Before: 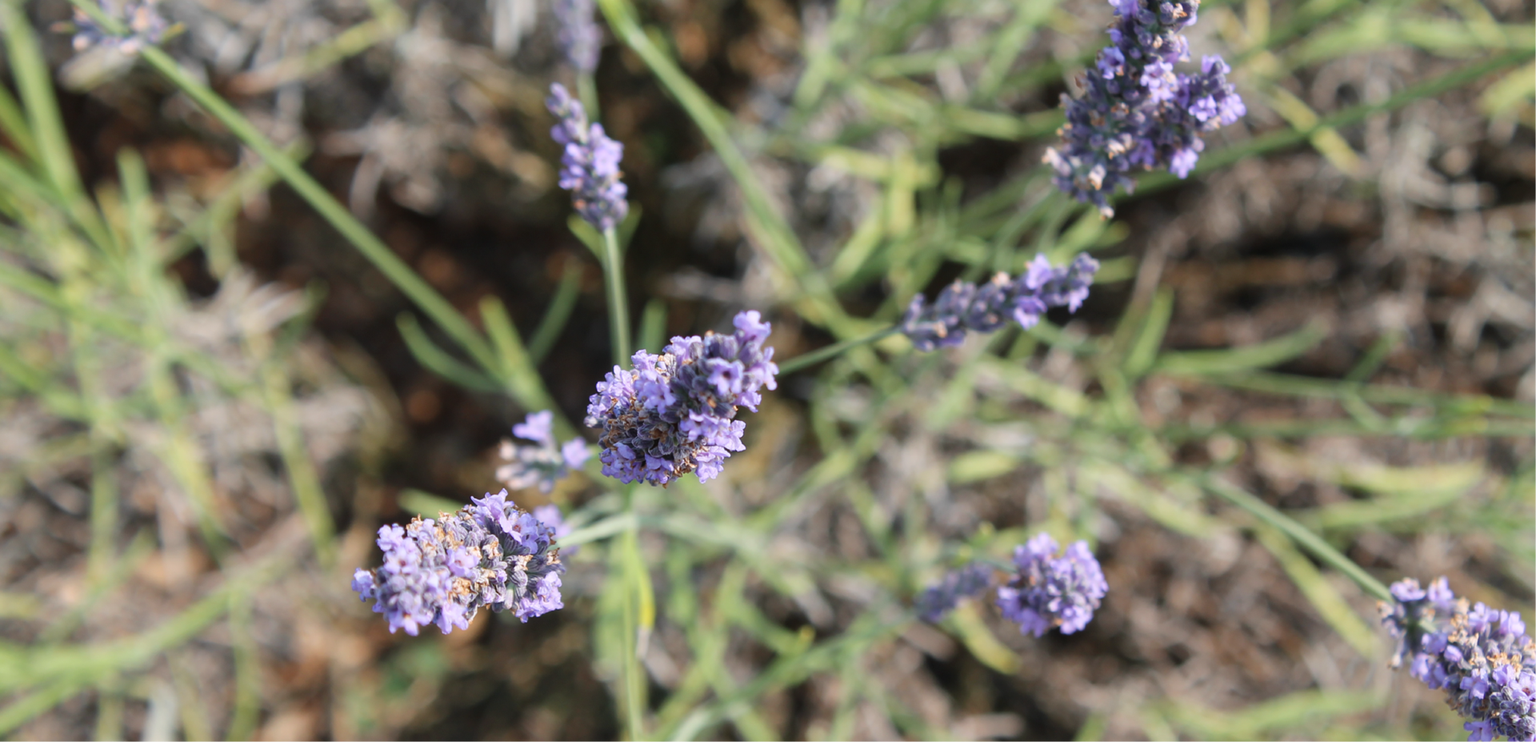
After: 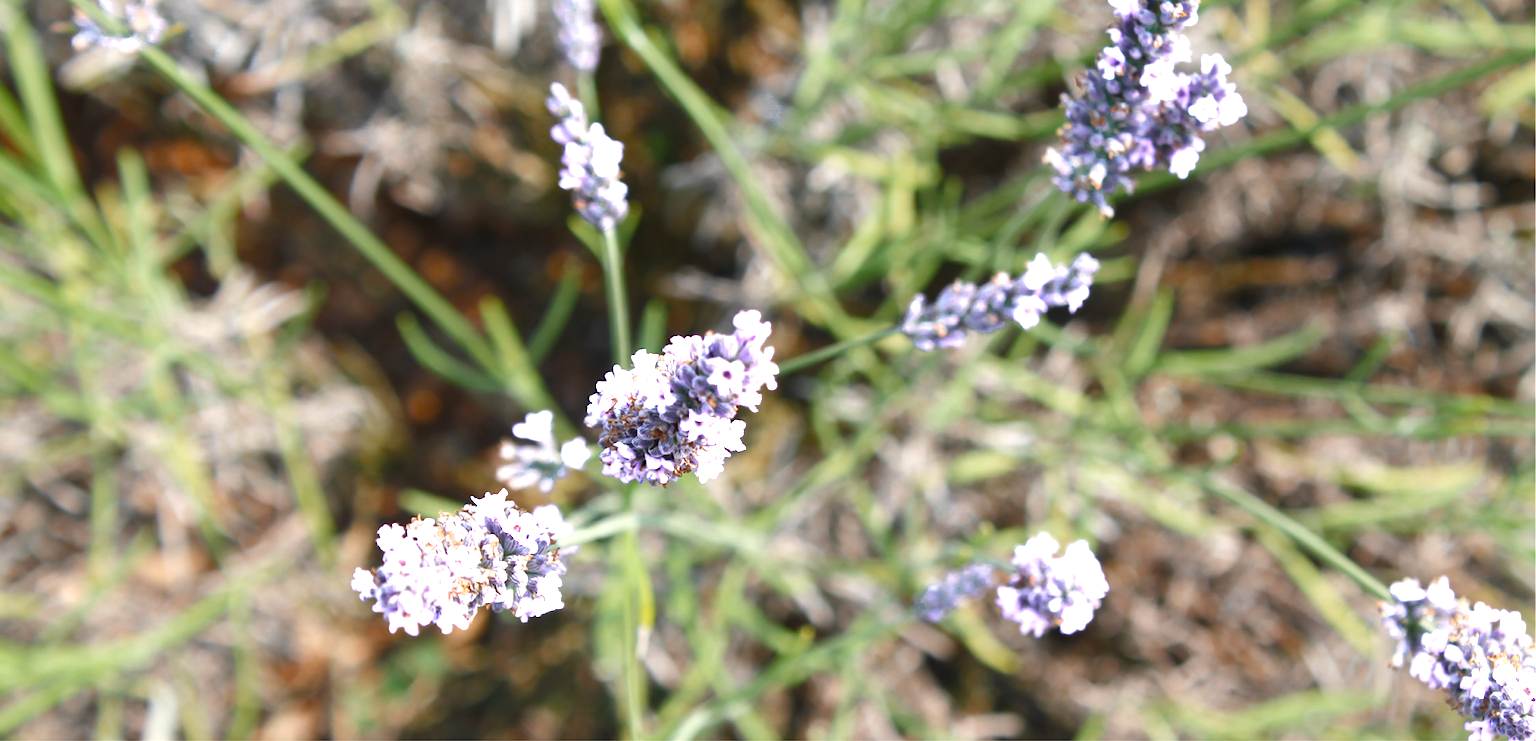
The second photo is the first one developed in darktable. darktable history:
color balance rgb: perceptual saturation grading › global saturation 20%, perceptual saturation grading › highlights -25%, perceptual saturation grading › shadows 50%
exposure: black level correction 0, exposure 0.7 EV, compensate exposure bias true, compensate highlight preservation false
color zones: curves: ch0 [(0.203, 0.433) (0.607, 0.517) (0.697, 0.696) (0.705, 0.897)]
